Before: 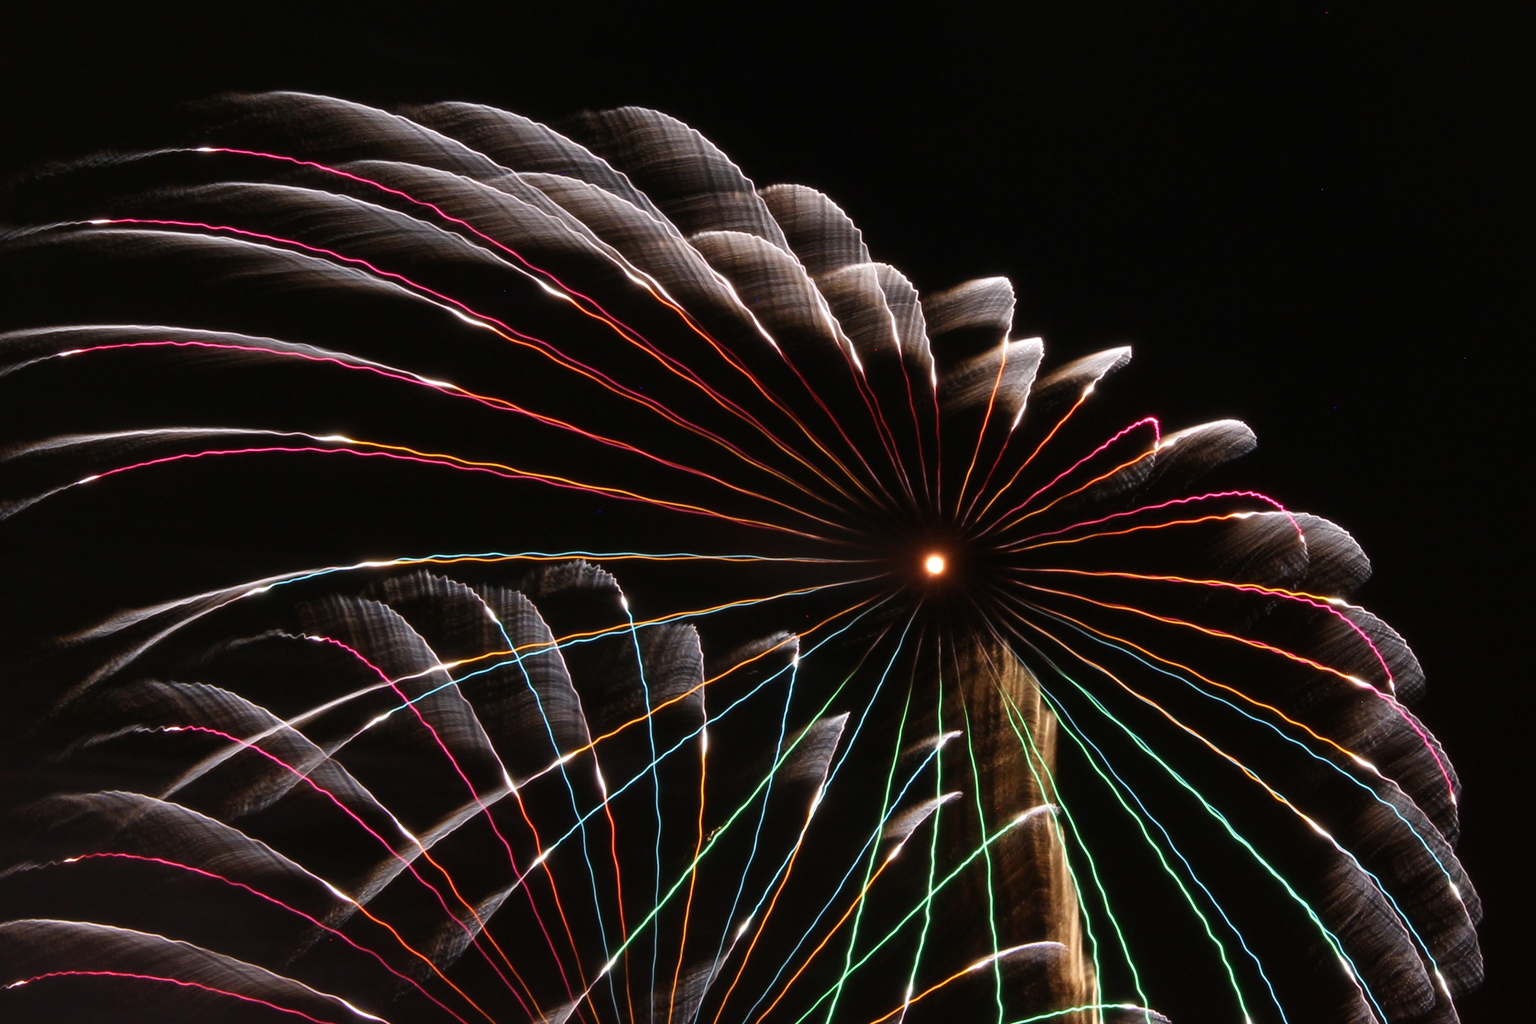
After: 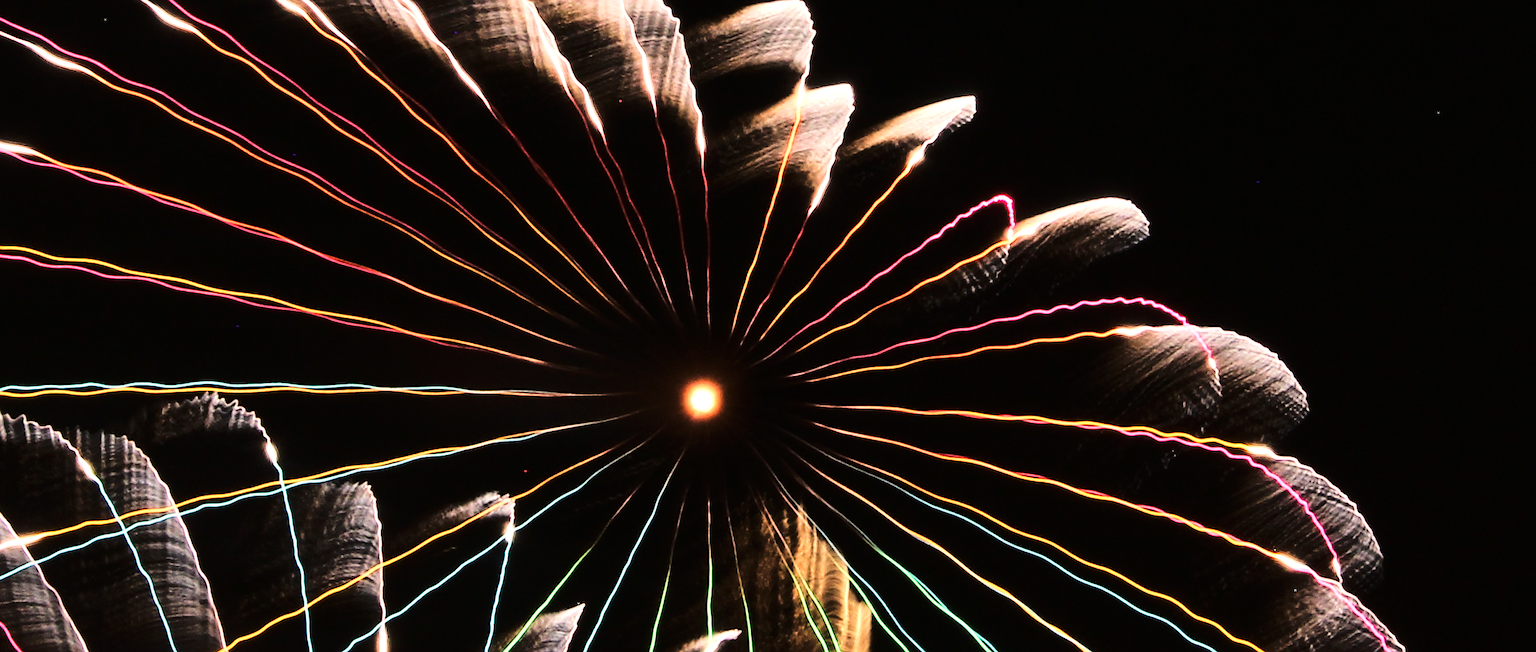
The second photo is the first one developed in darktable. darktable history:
exposure: exposure 0.661 EV, compensate highlight preservation false
white balance: red 1.045, blue 0.932
tone equalizer: on, module defaults
sharpen: on, module defaults
tone curve: curves: ch0 [(0, 0) (0.179, 0.073) (0.265, 0.147) (0.463, 0.553) (0.51, 0.635) (0.716, 0.863) (1, 0.997)], color space Lab, linked channels, preserve colors none
crop and rotate: left 27.938%, top 27.046%, bottom 27.046%
velvia: on, module defaults
